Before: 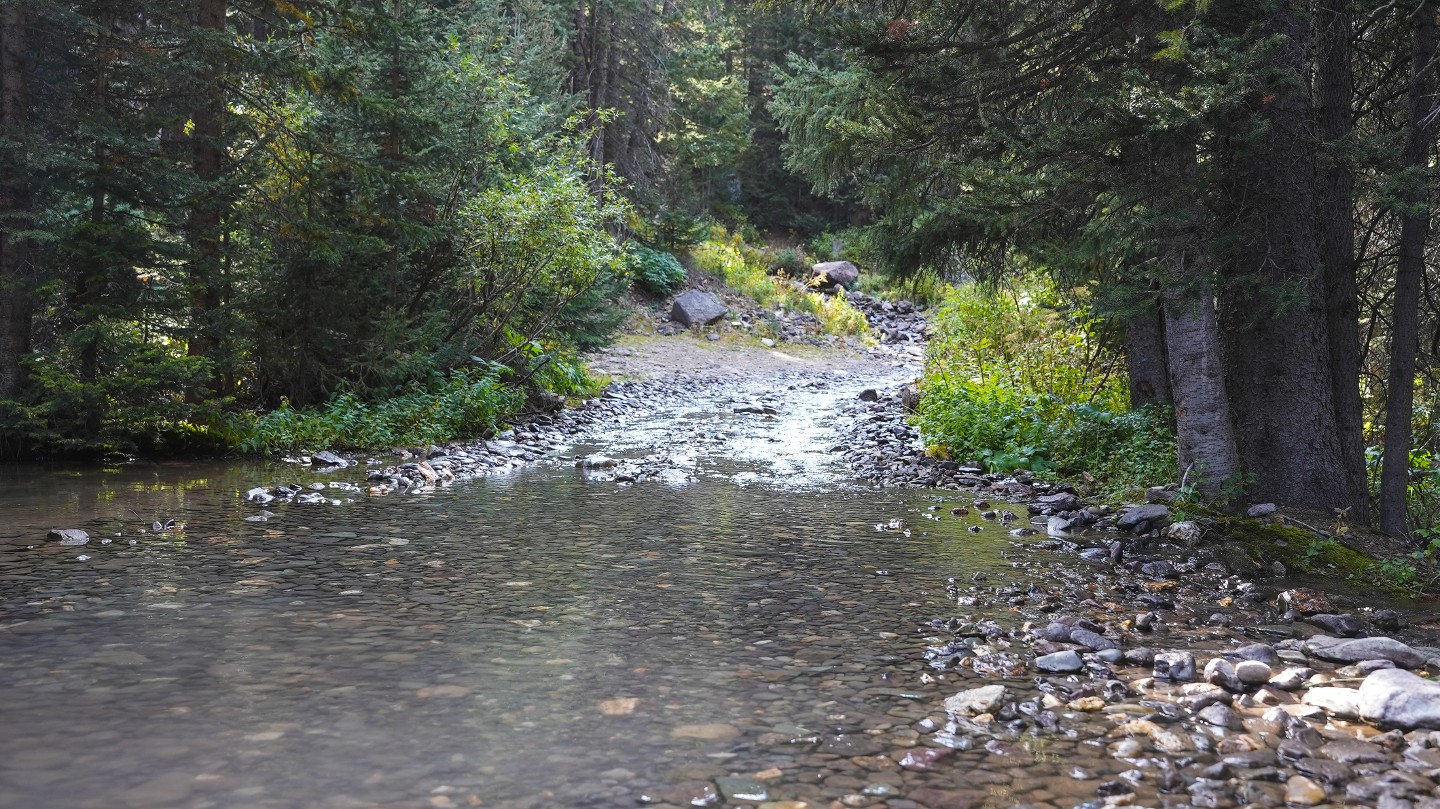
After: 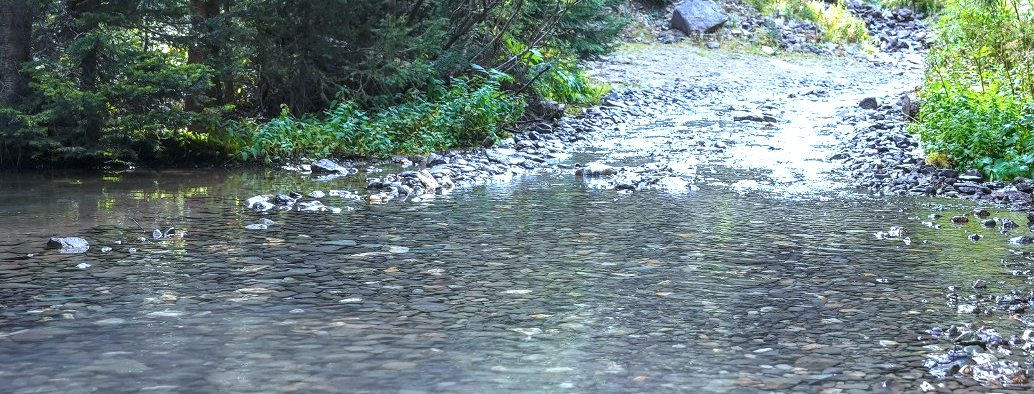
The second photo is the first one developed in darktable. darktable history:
exposure: black level correction 0, exposure 0.702 EV, compensate highlight preservation false
color calibration: illuminant Planckian (black body), x 0.376, y 0.374, temperature 4111.14 K
local contrast: on, module defaults
crop: top 36.164%, right 28.173%, bottom 15.012%
